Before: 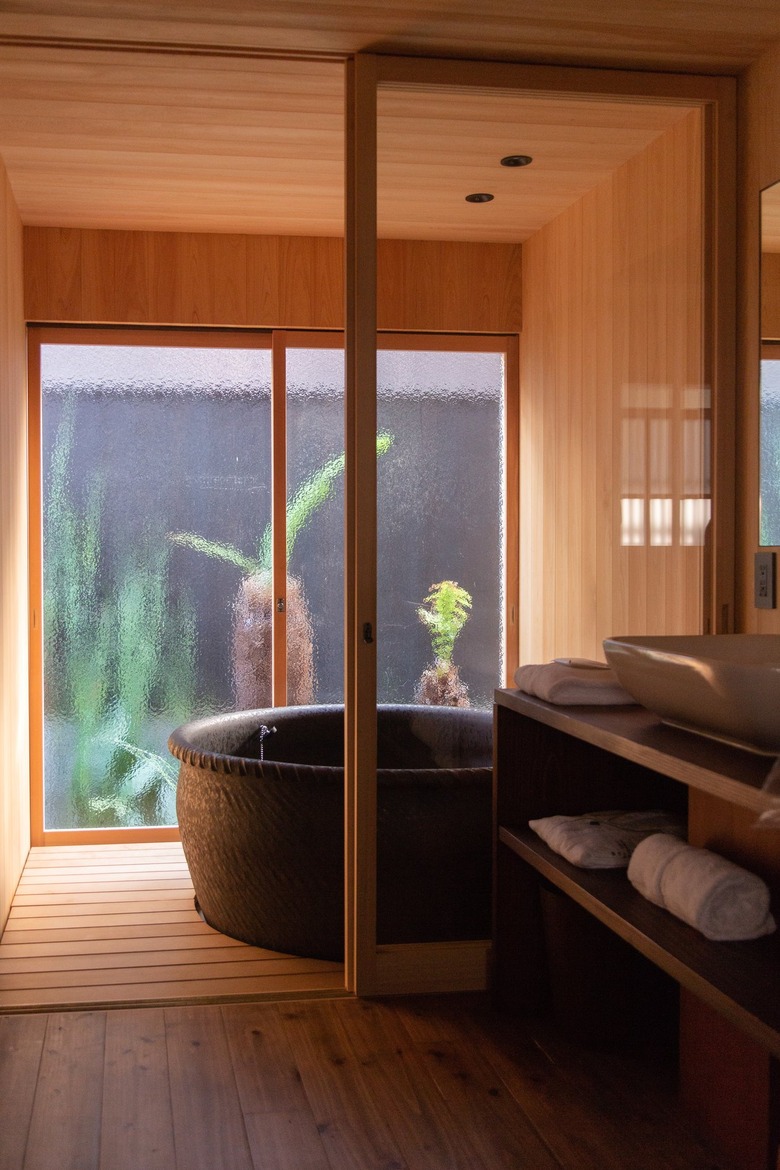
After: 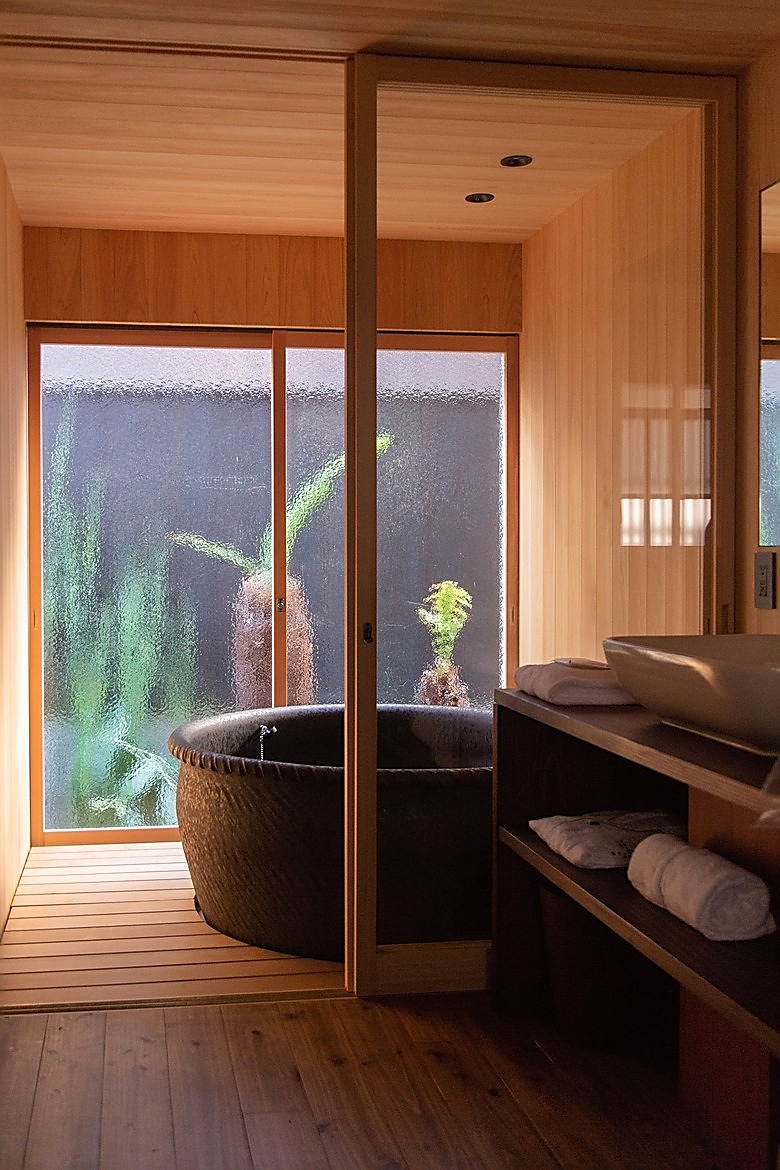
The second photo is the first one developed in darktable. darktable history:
sharpen: radius 1.398, amount 1.235, threshold 0.601
velvia: strength 6.59%
